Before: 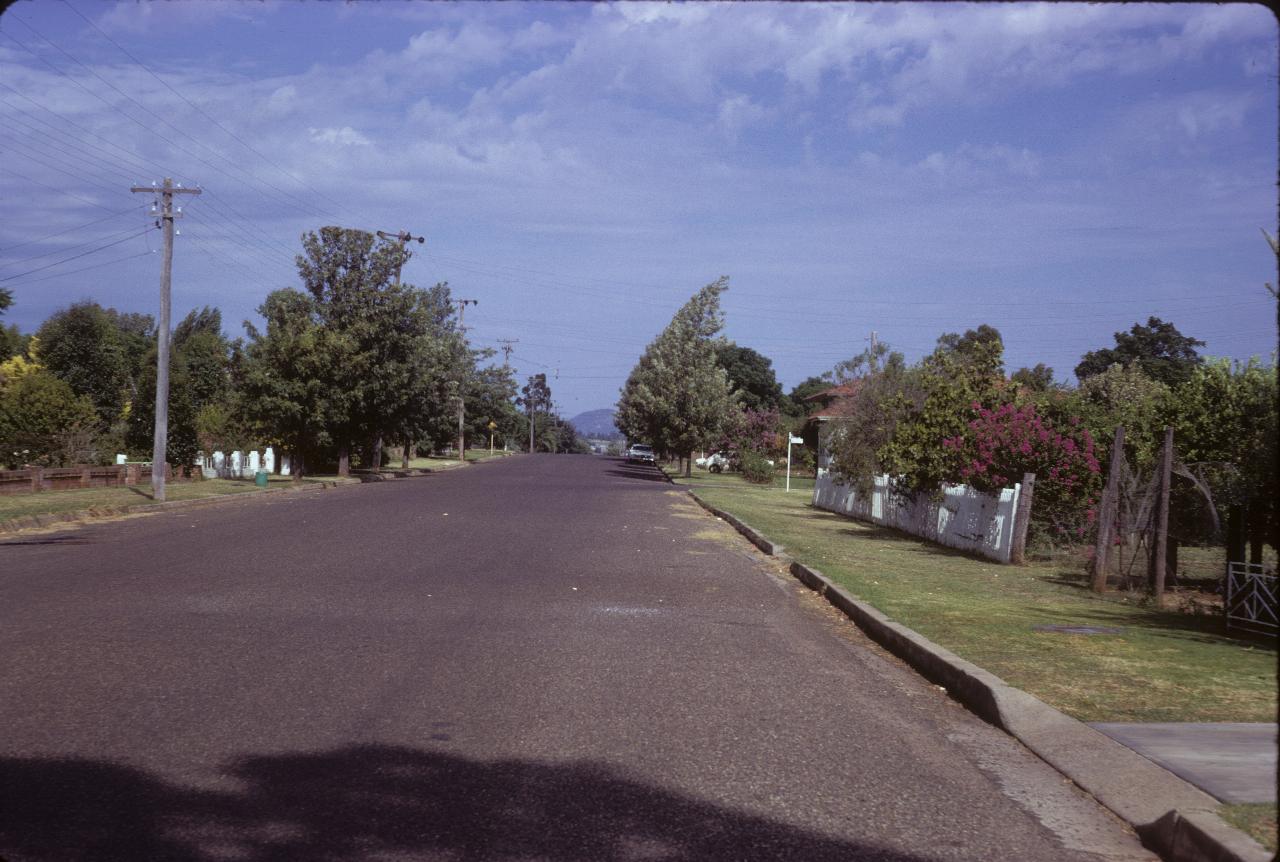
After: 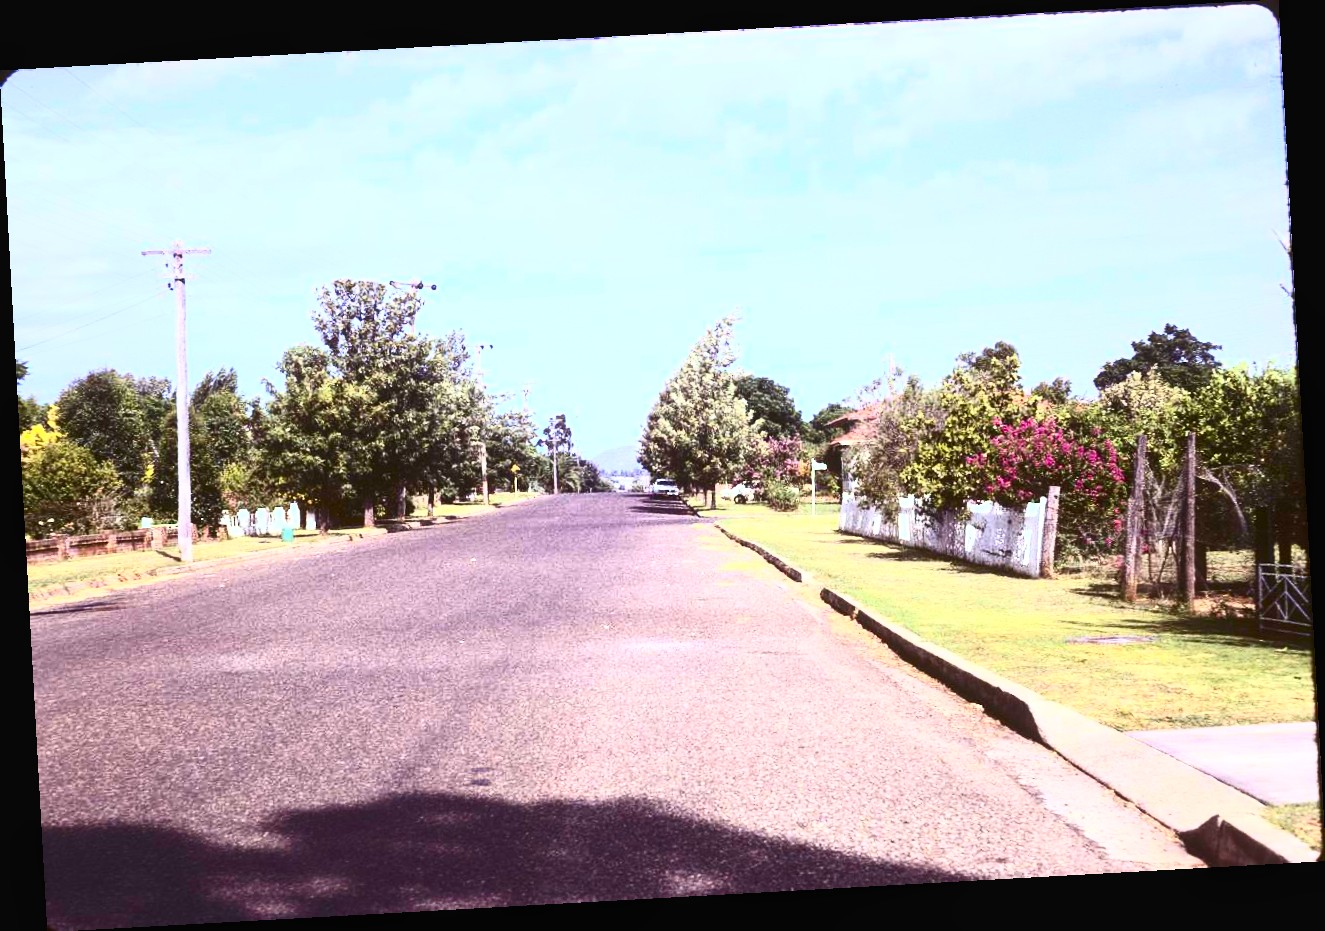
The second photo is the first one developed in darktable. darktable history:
contrast brightness saturation: contrast 0.83, brightness 0.59, saturation 0.59
exposure: black level correction 0, exposure 1.1 EV, compensate exposure bias true, compensate highlight preservation false
local contrast: highlights 100%, shadows 100%, detail 120%, midtone range 0.2
rotate and perspective: rotation -3.18°, automatic cropping off
